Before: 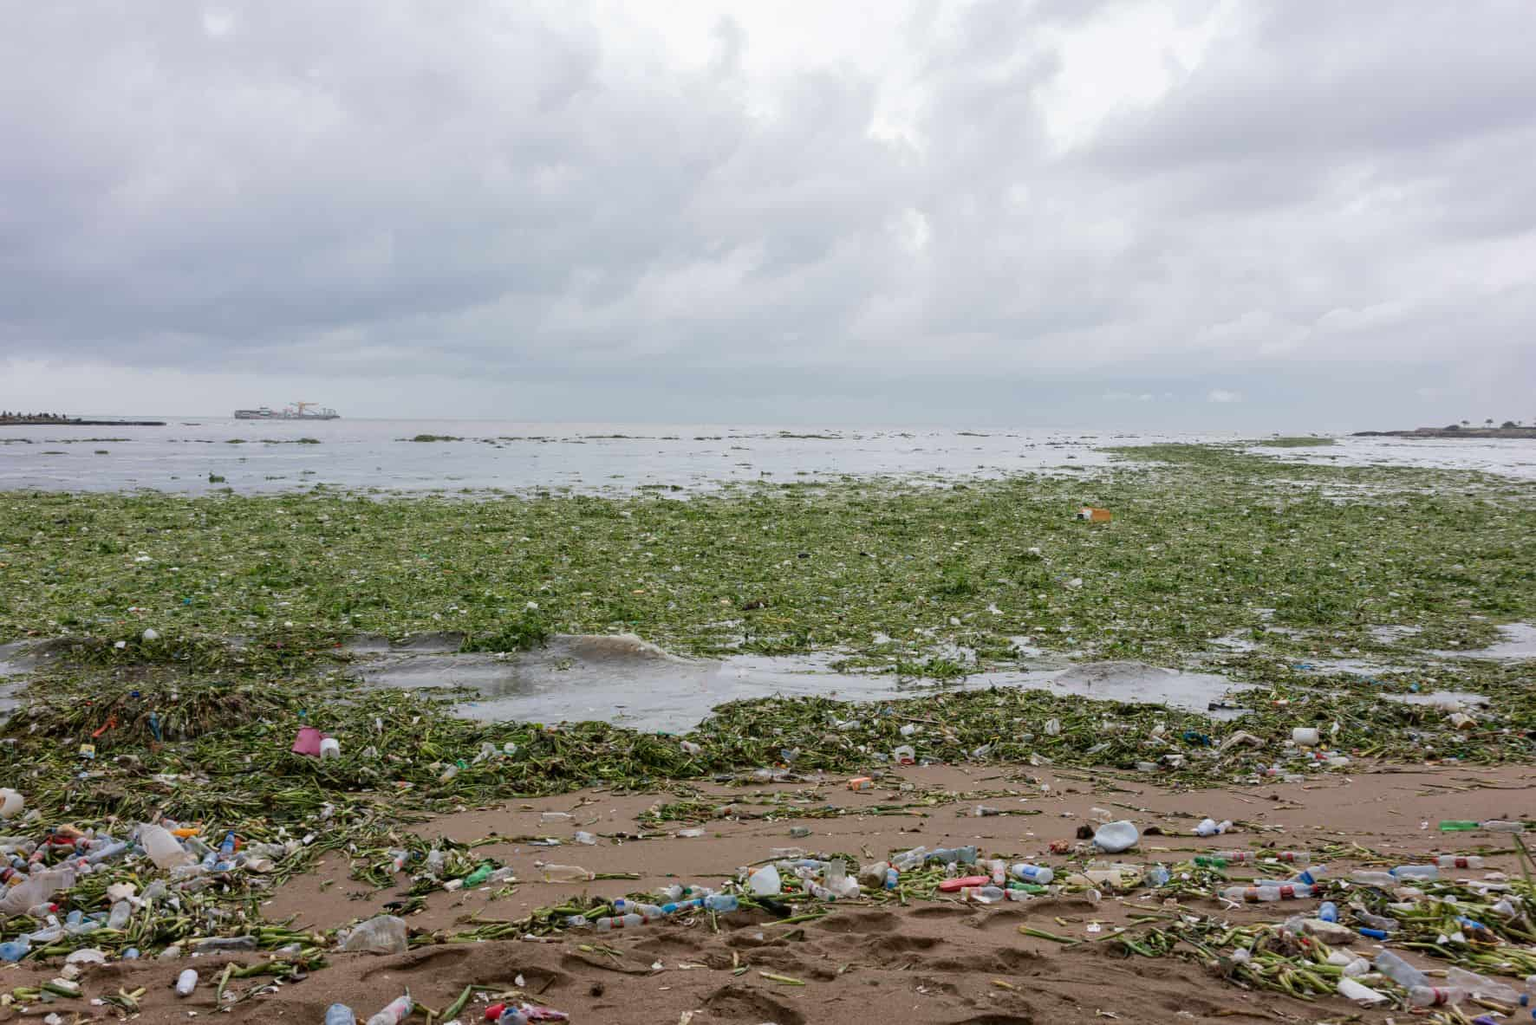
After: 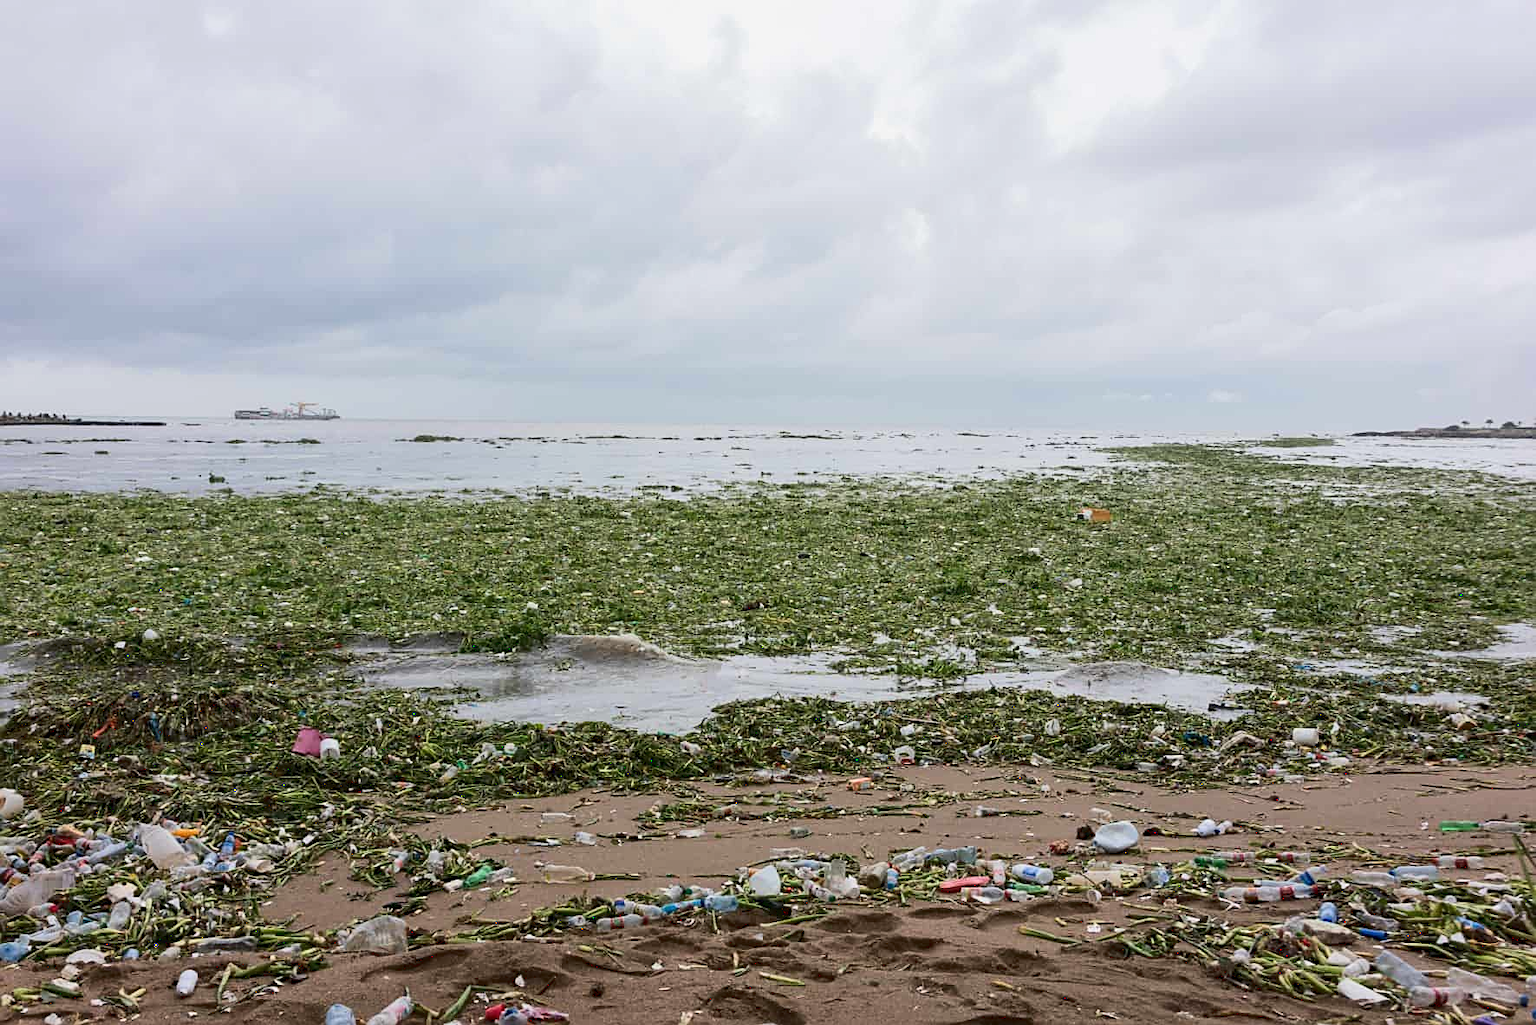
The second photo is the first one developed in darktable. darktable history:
sharpen: on, module defaults
tone curve: curves: ch0 [(0, 0.023) (0.217, 0.19) (0.754, 0.801) (1, 0.977)]; ch1 [(0, 0) (0.392, 0.398) (0.5, 0.5) (0.521, 0.528) (0.56, 0.577) (1, 1)]; ch2 [(0, 0) (0.5, 0.5) (0.579, 0.561) (0.65, 0.657) (1, 1)]
